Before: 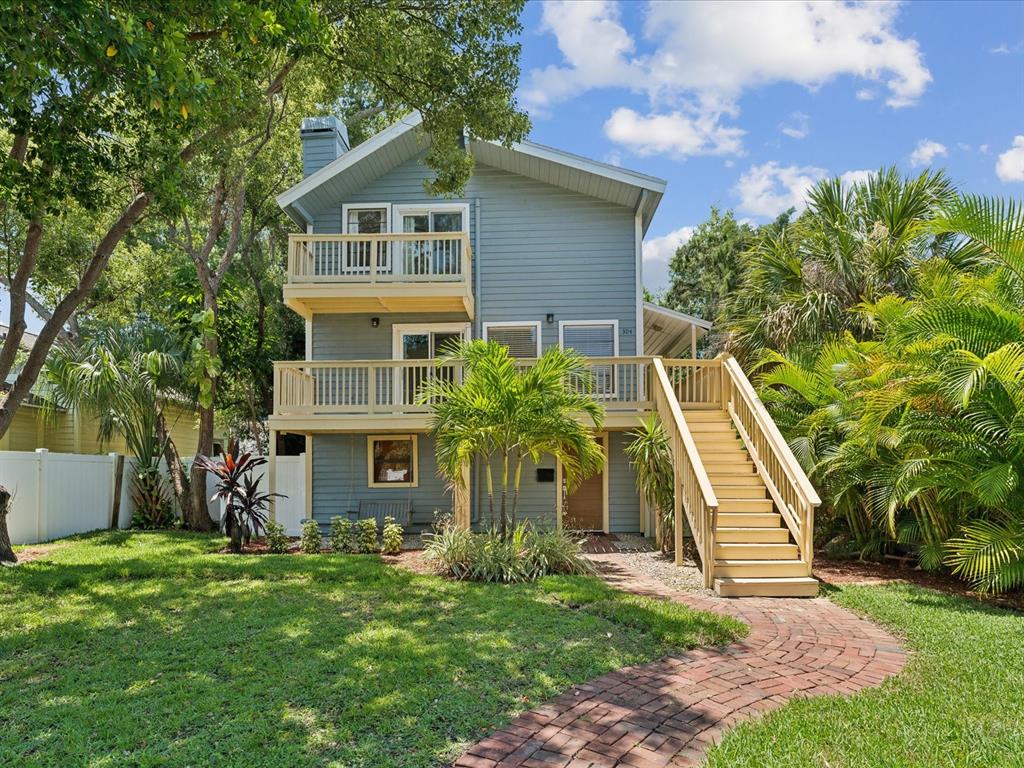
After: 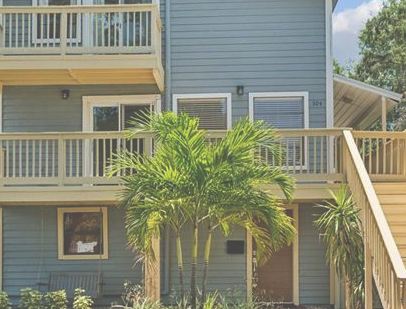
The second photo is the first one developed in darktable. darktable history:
crop: left 30.335%, top 29.797%, right 29.976%, bottom 29.95%
exposure: black level correction -0.062, exposure -0.05 EV, compensate highlight preservation false
